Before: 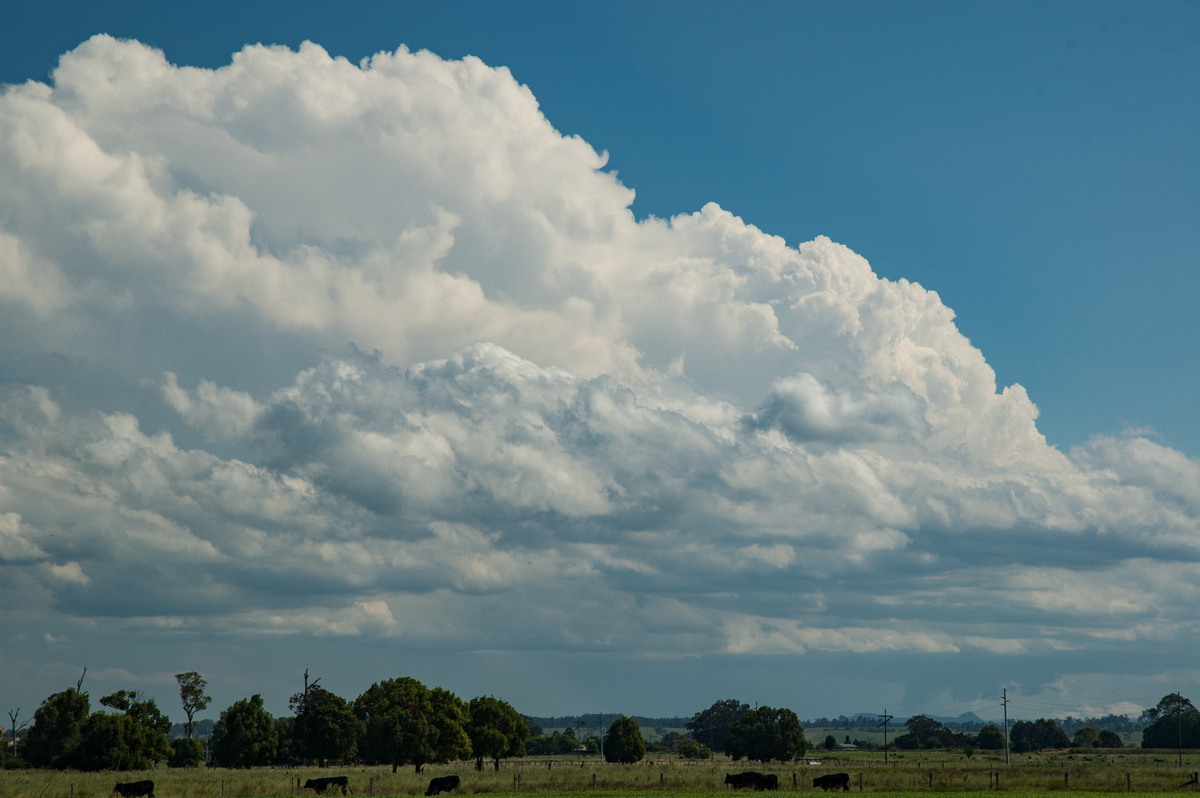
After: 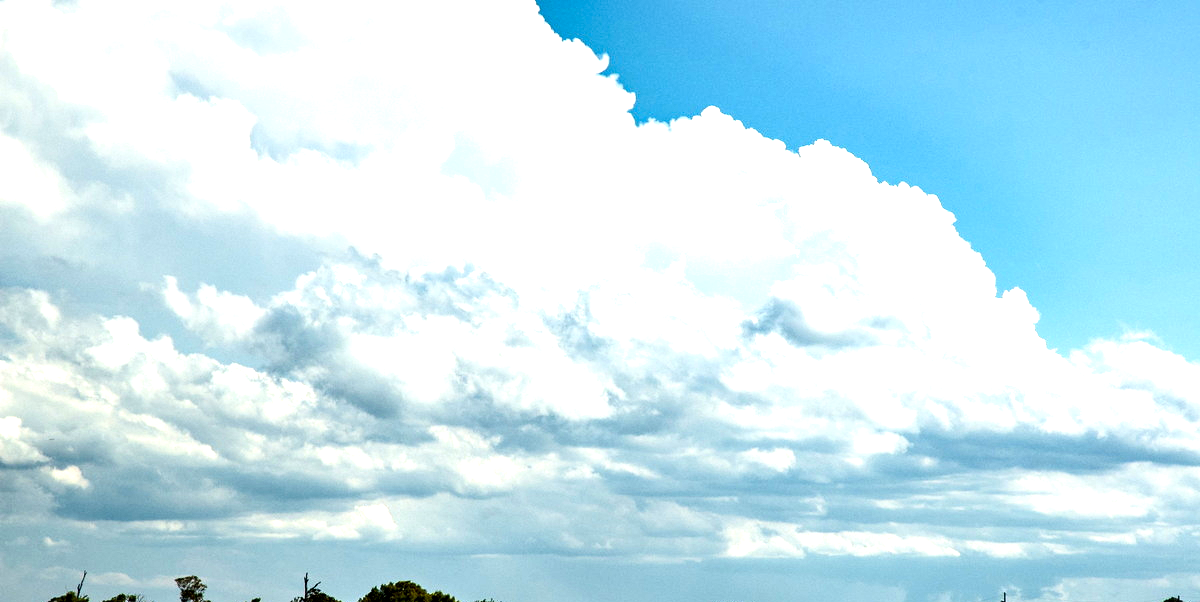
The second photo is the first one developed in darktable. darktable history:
color zones: curves: ch1 [(0, 0.455) (0.063, 0.455) (0.286, 0.495) (0.429, 0.5) (0.571, 0.5) (0.714, 0.5) (0.857, 0.5) (1, 0.455)]; ch2 [(0, 0.532) (0.063, 0.521) (0.233, 0.447) (0.429, 0.489) (0.571, 0.5) (0.714, 0.5) (0.857, 0.5) (1, 0.532)]
crop and rotate: top 12.14%, bottom 12.317%
contrast equalizer: octaves 7, y [[0.6 ×6], [0.55 ×6], [0 ×6], [0 ×6], [0 ×6]]
exposure: black level correction 0, exposure 1.698 EV, compensate exposure bias true, compensate highlight preservation false
shadows and highlights: shadows -29.13, highlights 29.87
